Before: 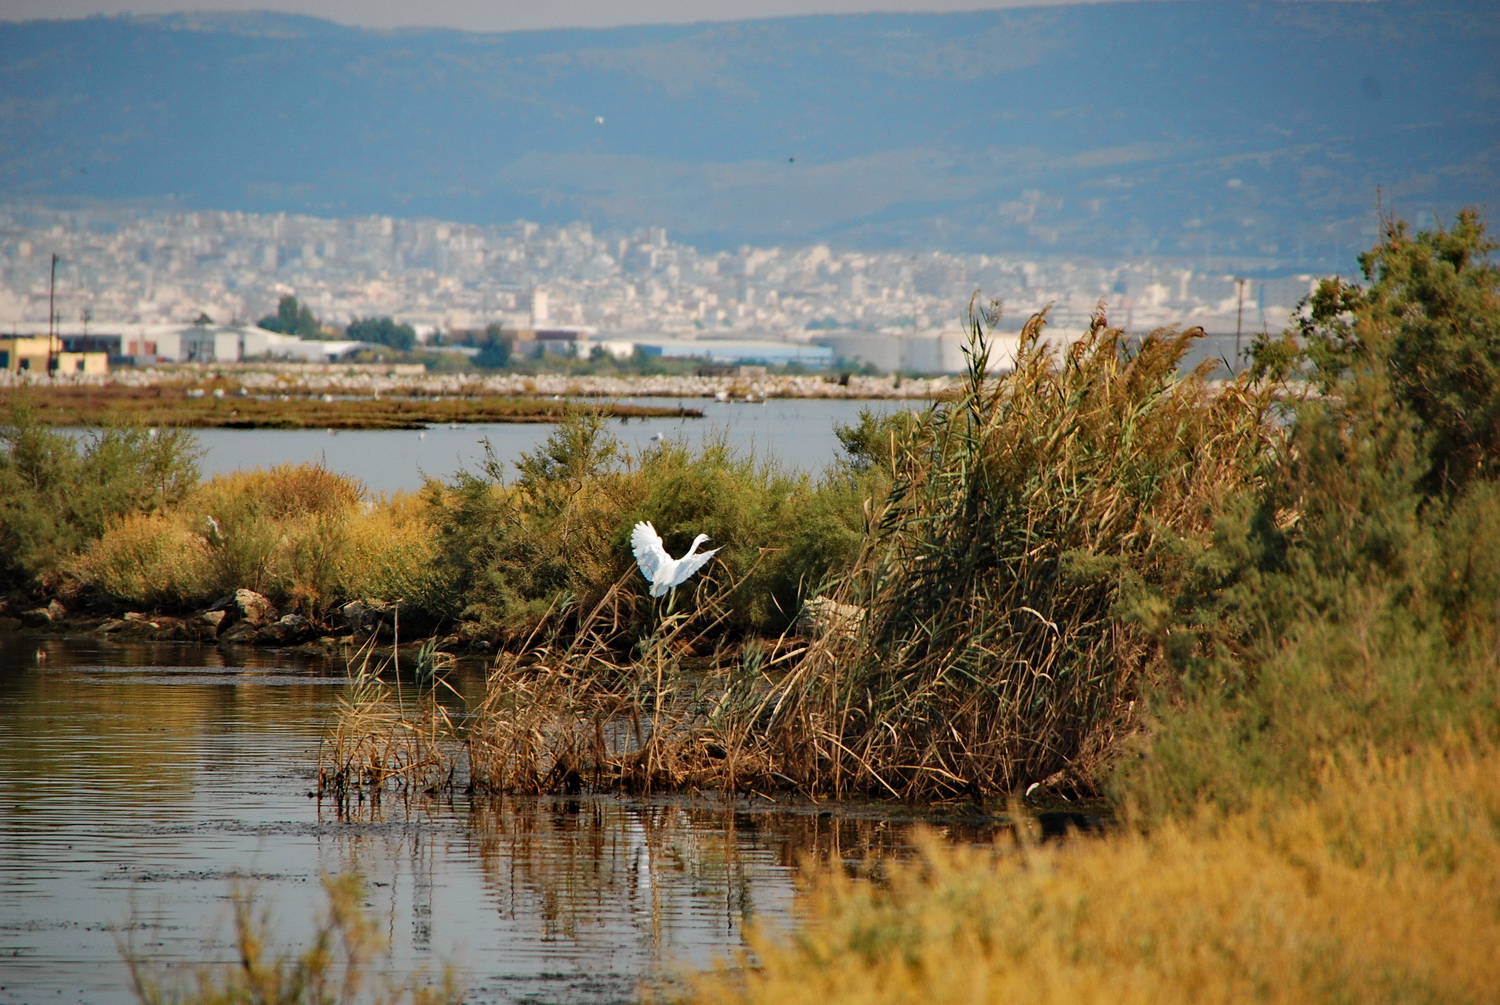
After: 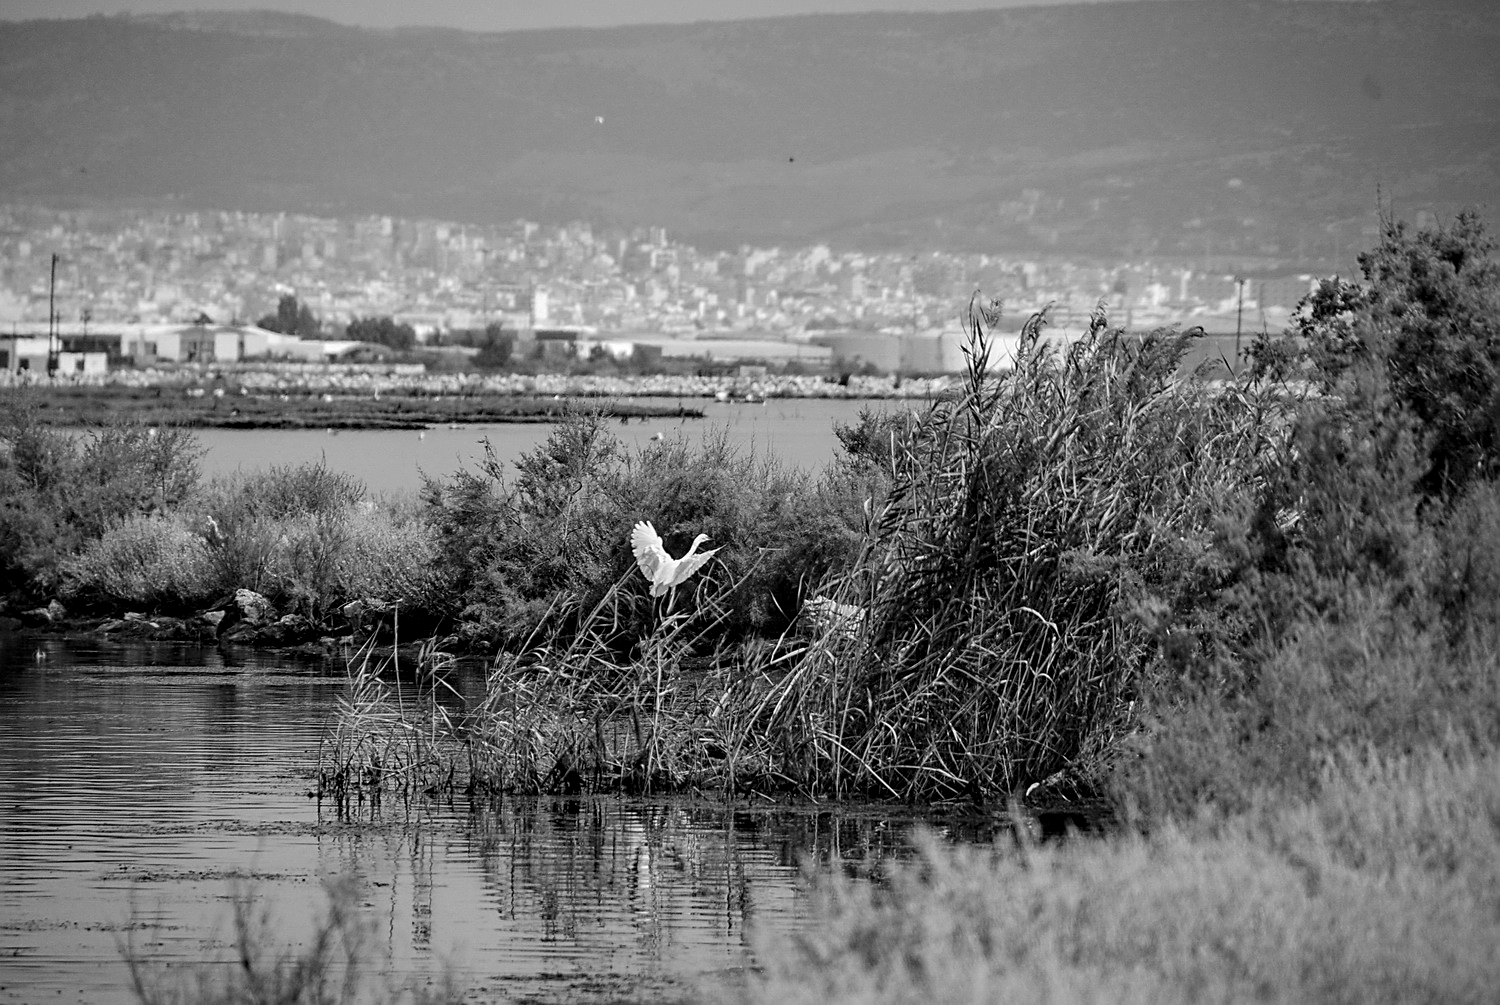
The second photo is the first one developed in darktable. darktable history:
sharpen: on, module defaults
local contrast: detail 130%
monochrome: on, module defaults
